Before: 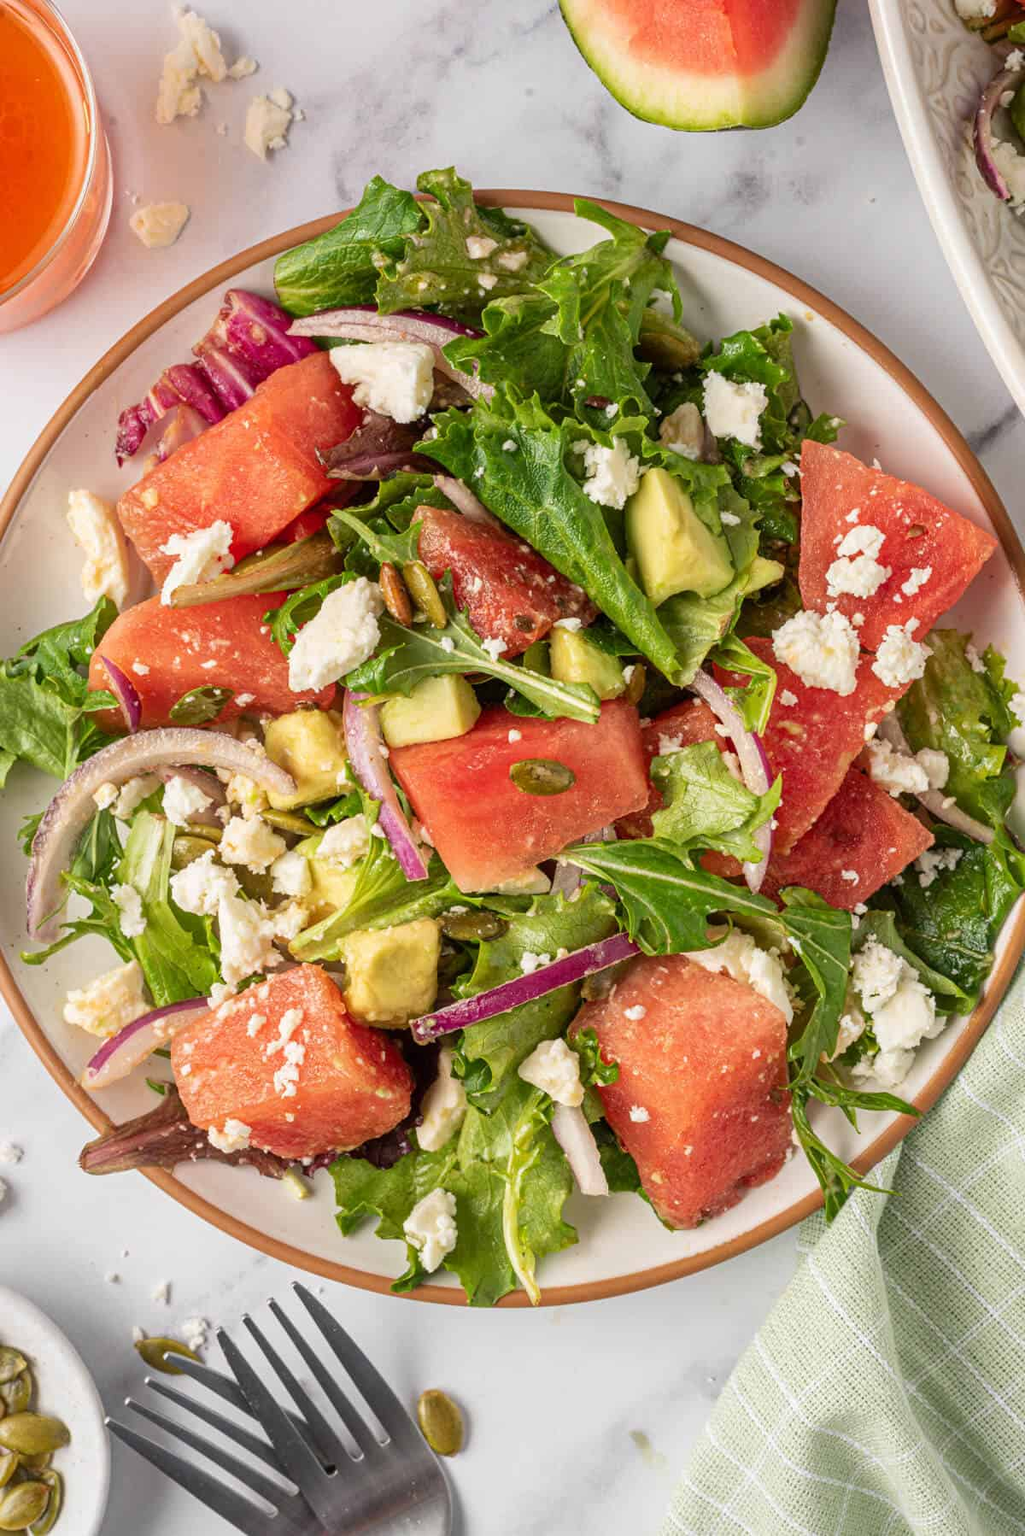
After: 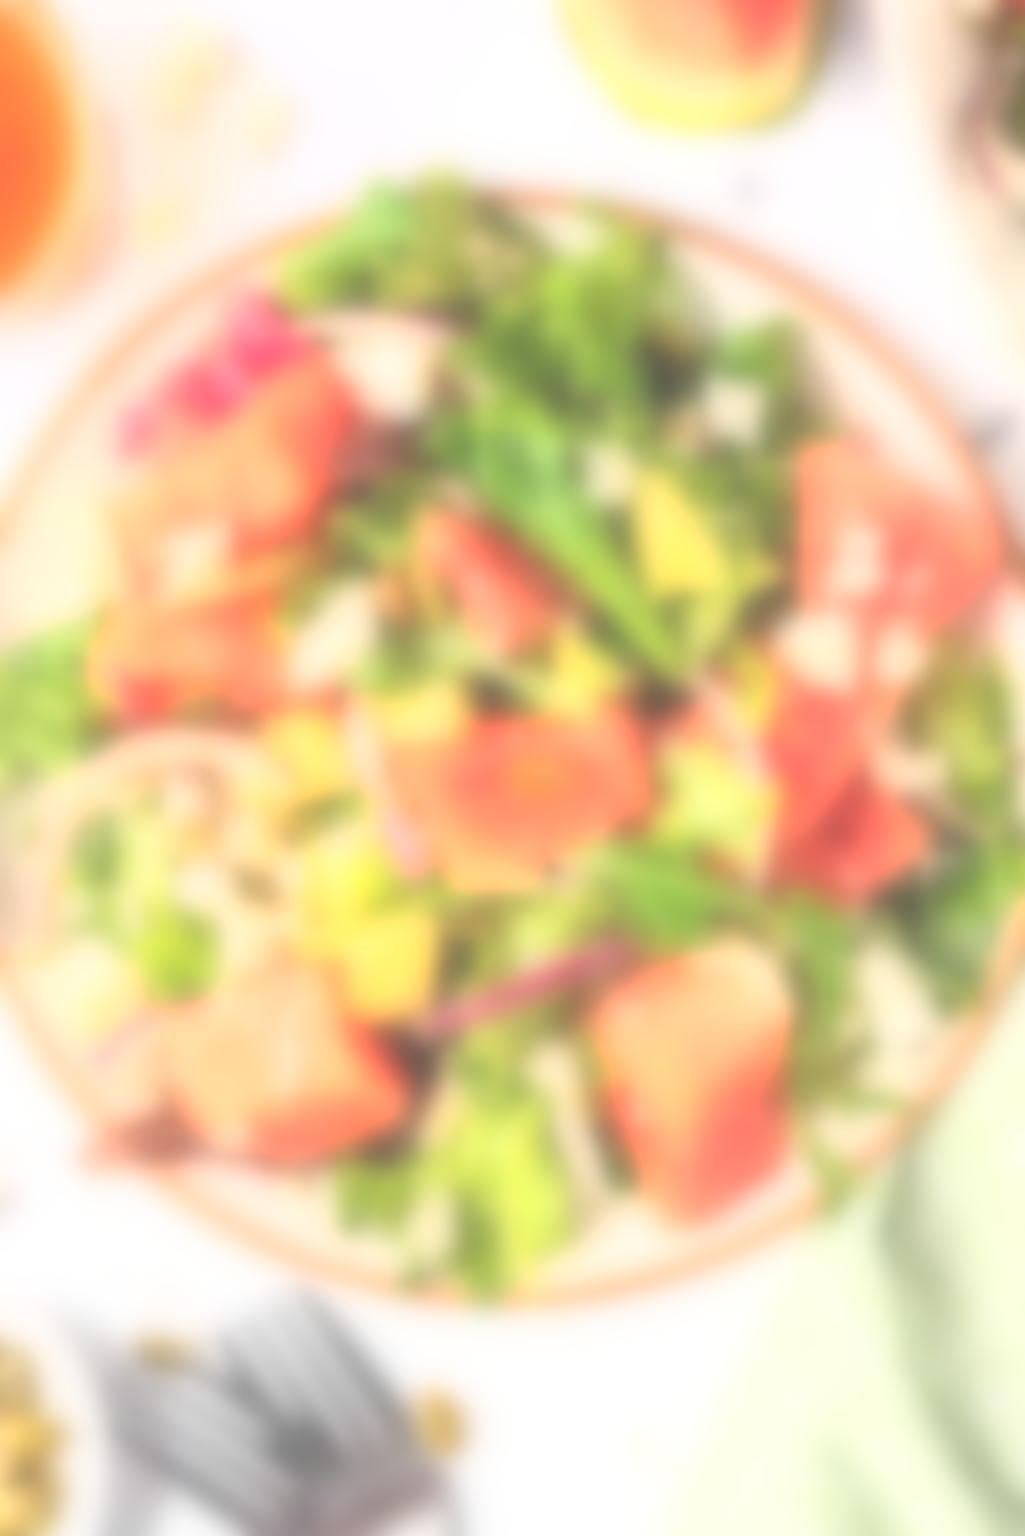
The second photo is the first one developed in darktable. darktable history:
lowpass: radius 16, unbound 0
exposure: black level correction -0.023, exposure 1.397 EV, compensate highlight preservation false
